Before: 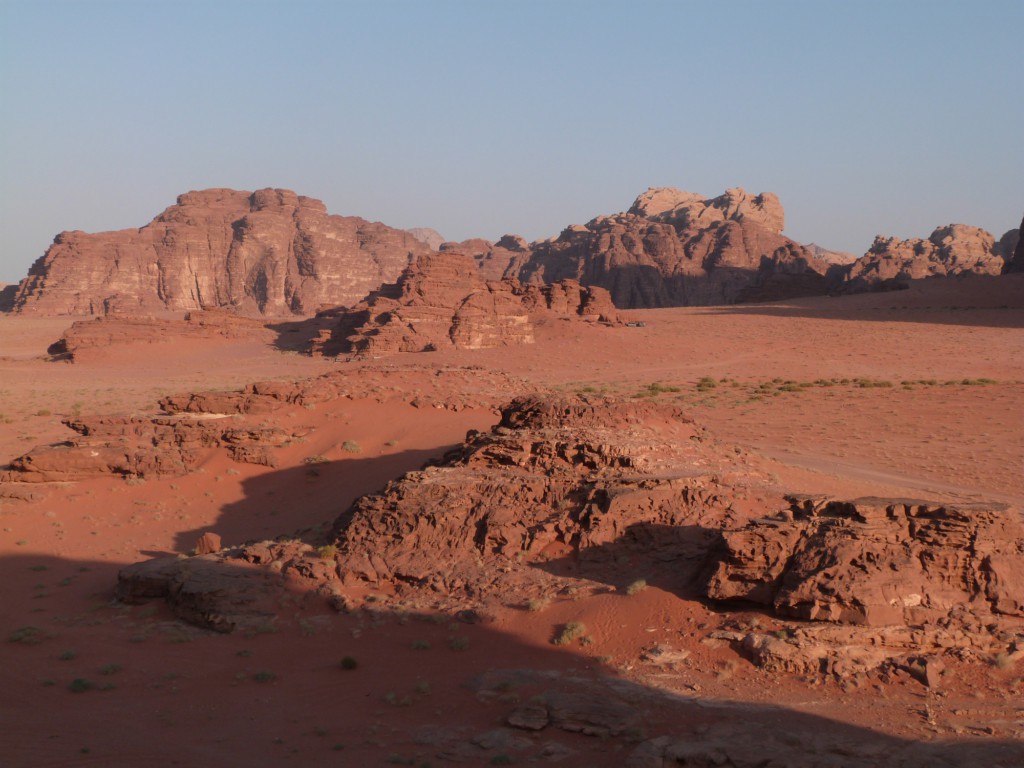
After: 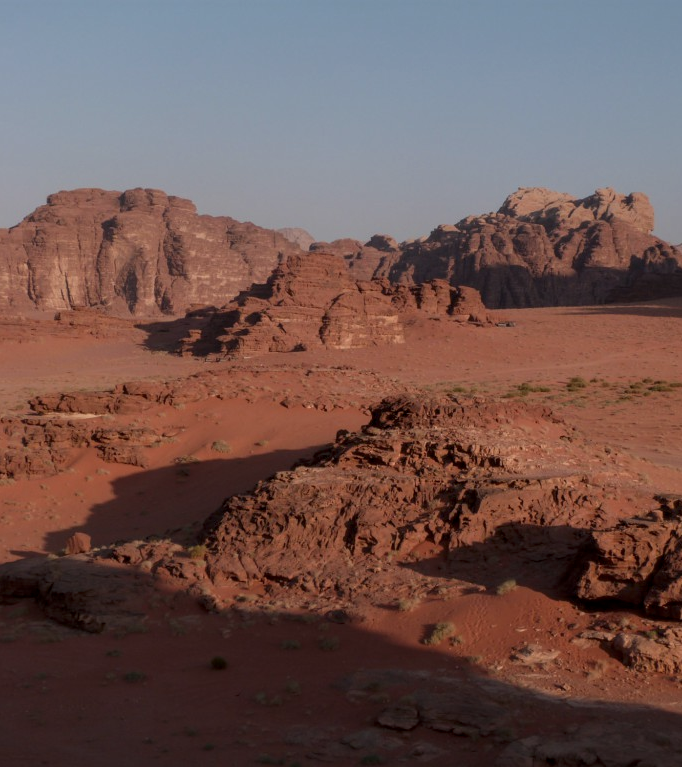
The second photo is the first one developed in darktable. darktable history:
local contrast: on, module defaults
crop and rotate: left 12.746%, right 20.644%
exposure: exposure -0.542 EV, compensate highlight preservation false
